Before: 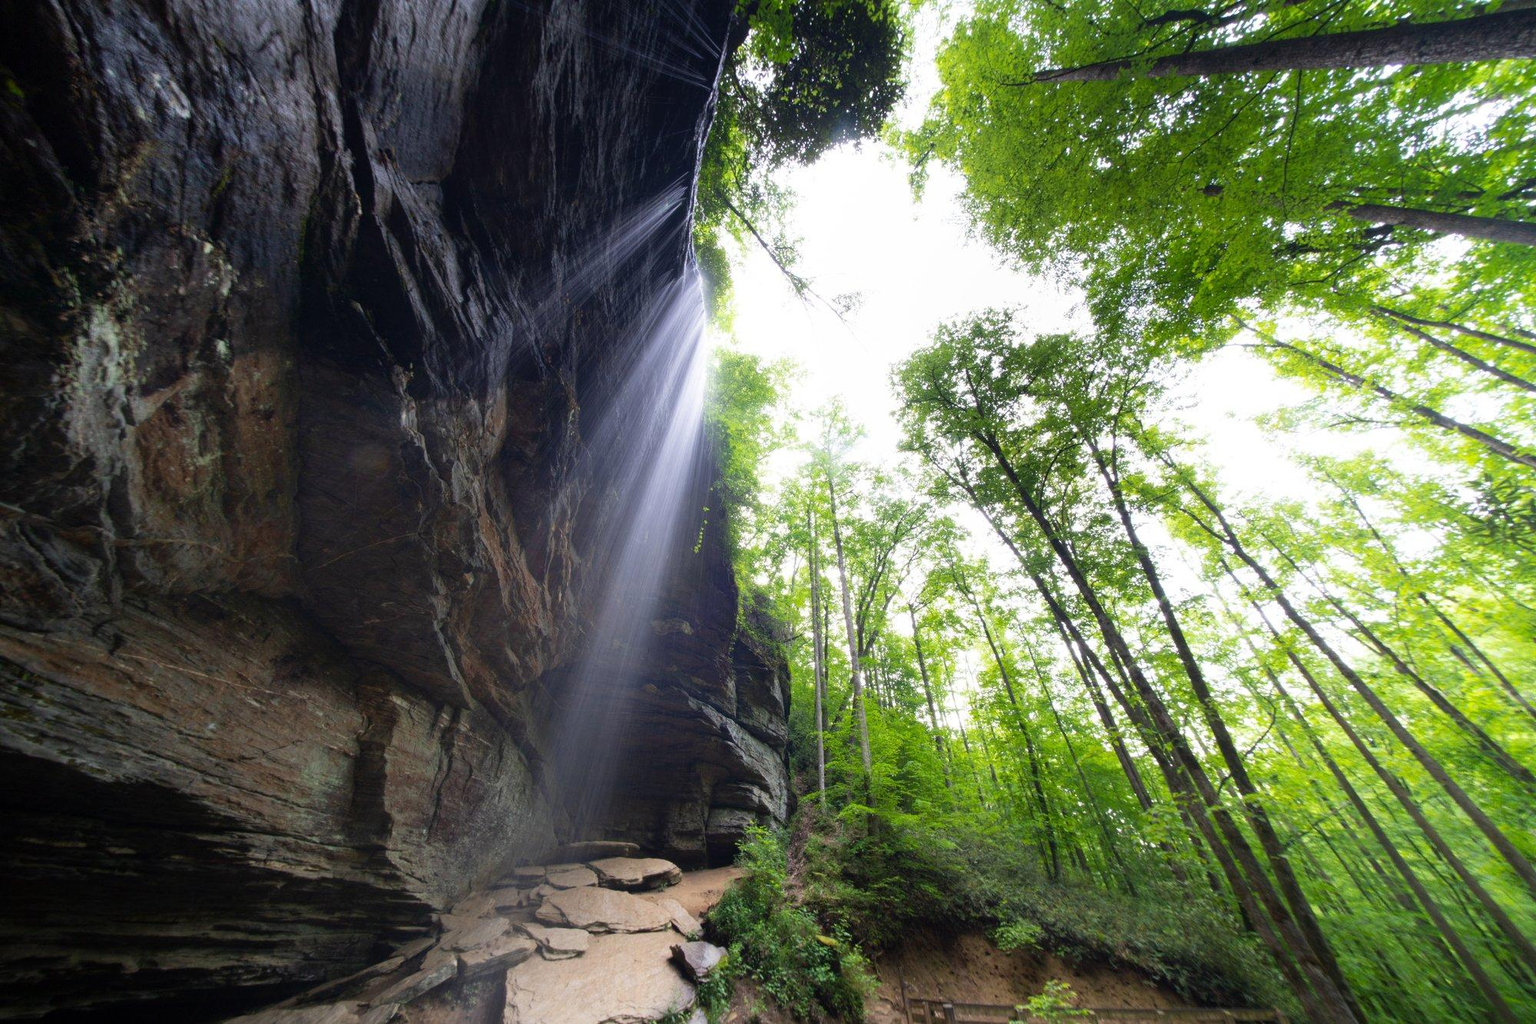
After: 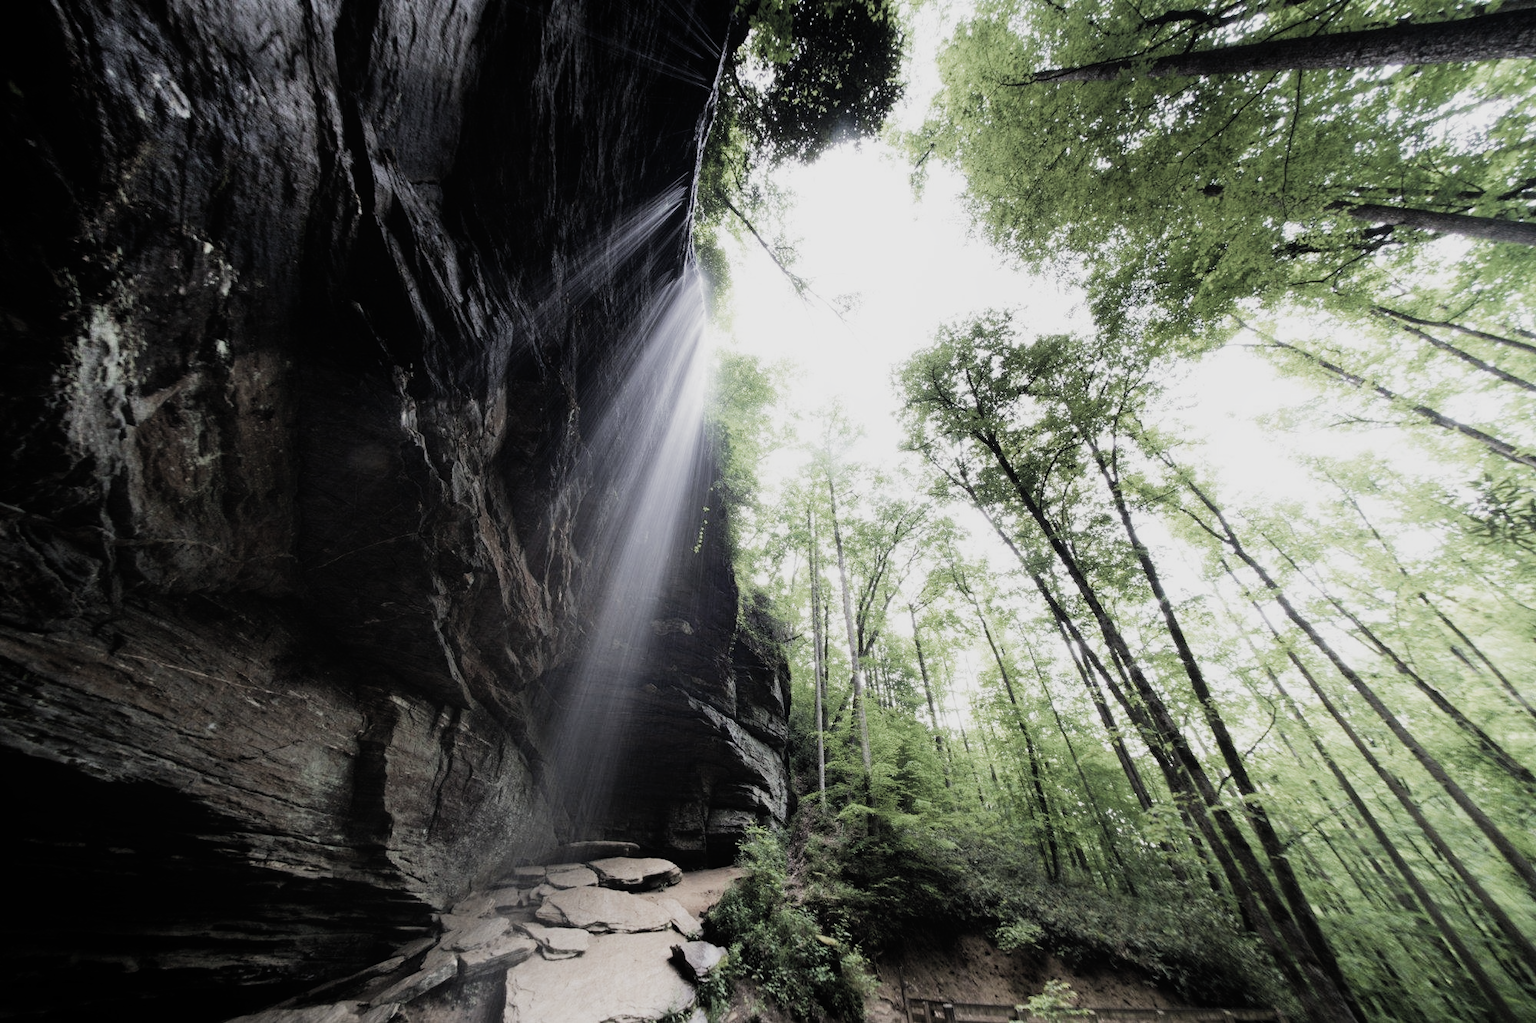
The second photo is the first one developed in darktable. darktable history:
local contrast: mode bilateral grid, contrast 100, coarseness 100, detail 90%, midtone range 0.2
filmic rgb: black relative exposure -7.65 EV, white relative exposure 4.56 EV, hardness 3.61, add noise in highlights 0, preserve chrominance max RGB, color science v3 (2019), use custom middle-gray values true, contrast in highlights soft
tone equalizer: -8 EV -0.751 EV, -7 EV -0.707 EV, -6 EV -0.624 EV, -5 EV -0.383 EV, -3 EV 0.37 EV, -2 EV 0.6 EV, -1 EV 0.694 EV, +0 EV 0.752 EV, edges refinement/feathering 500, mask exposure compensation -1.57 EV, preserve details no
color correction: highlights b* -0.023, saturation 0.48
